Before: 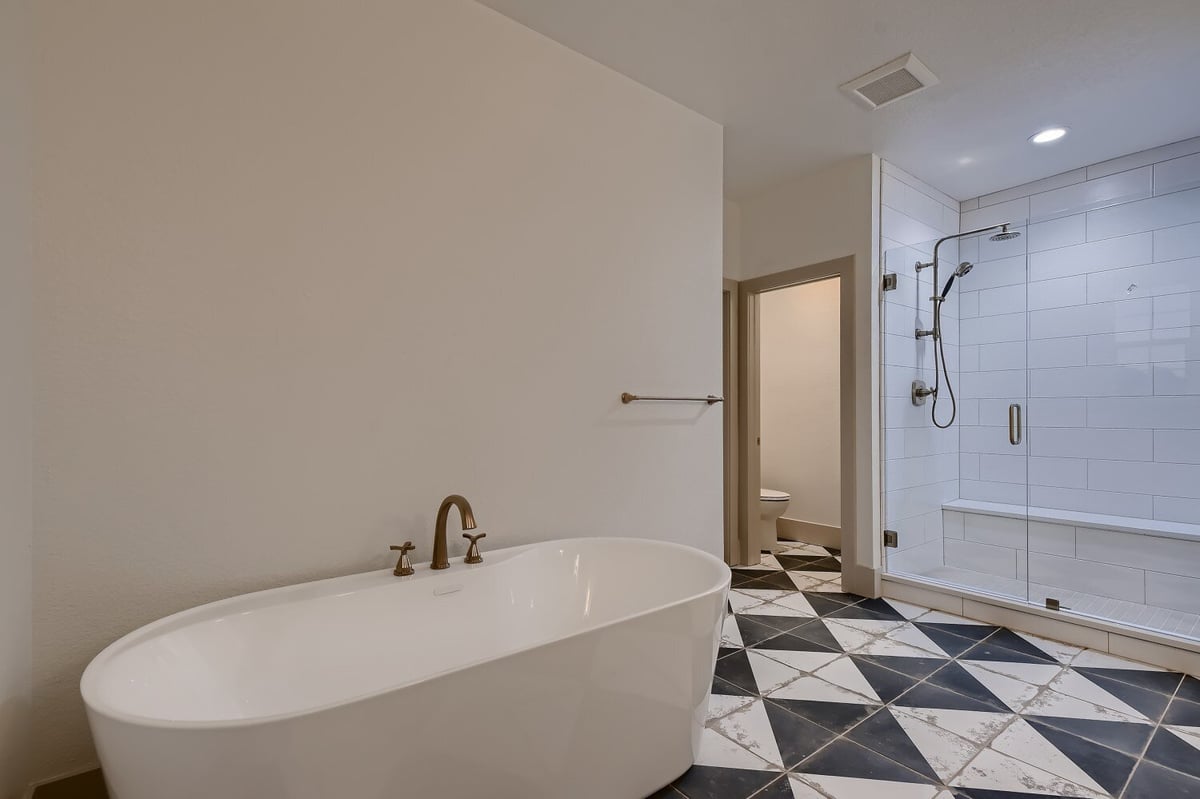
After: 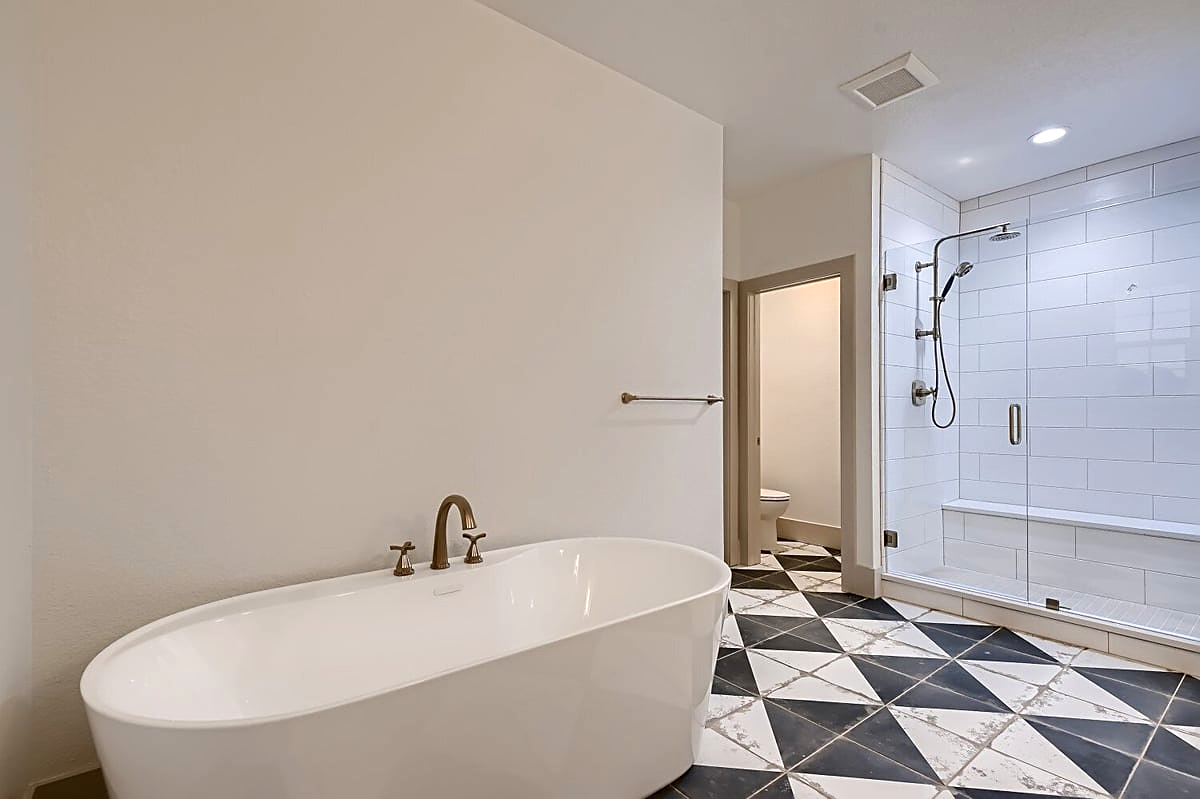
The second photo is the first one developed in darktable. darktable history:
sharpen: on, module defaults
contrast brightness saturation: saturation -0.047
exposure: exposure 0.521 EV, compensate highlight preservation false
